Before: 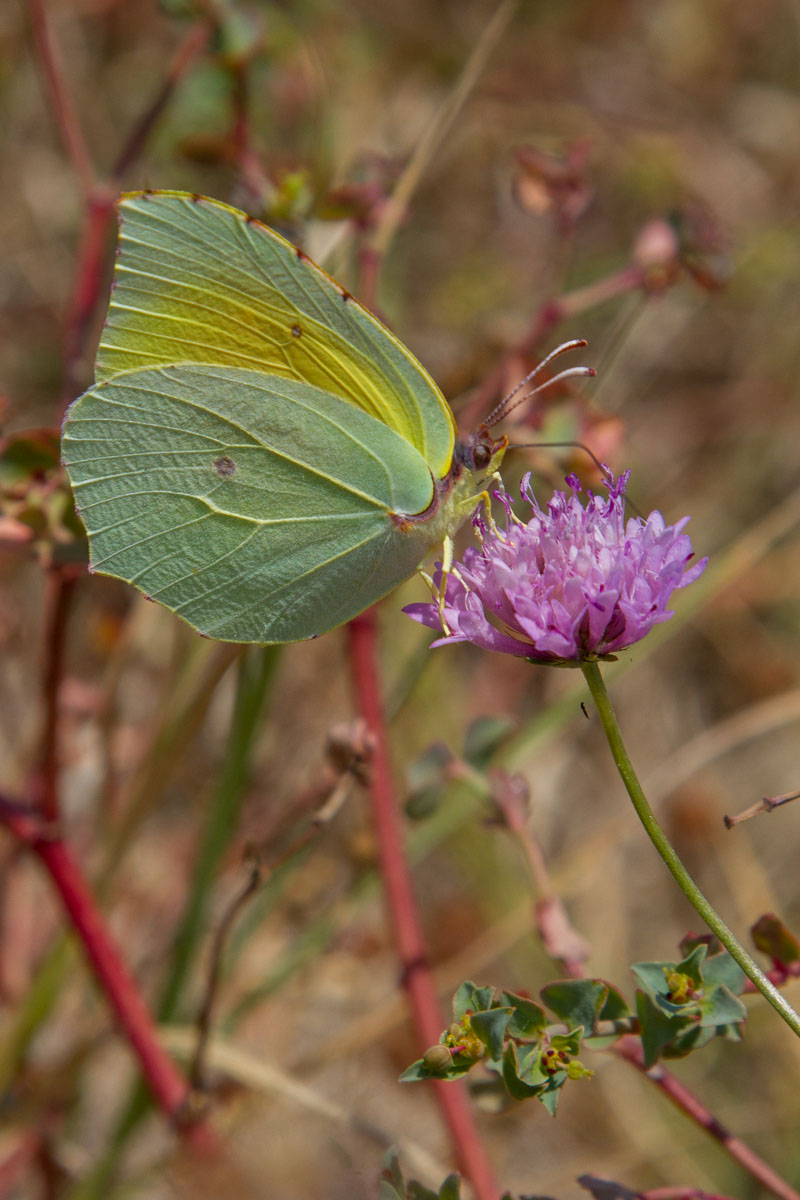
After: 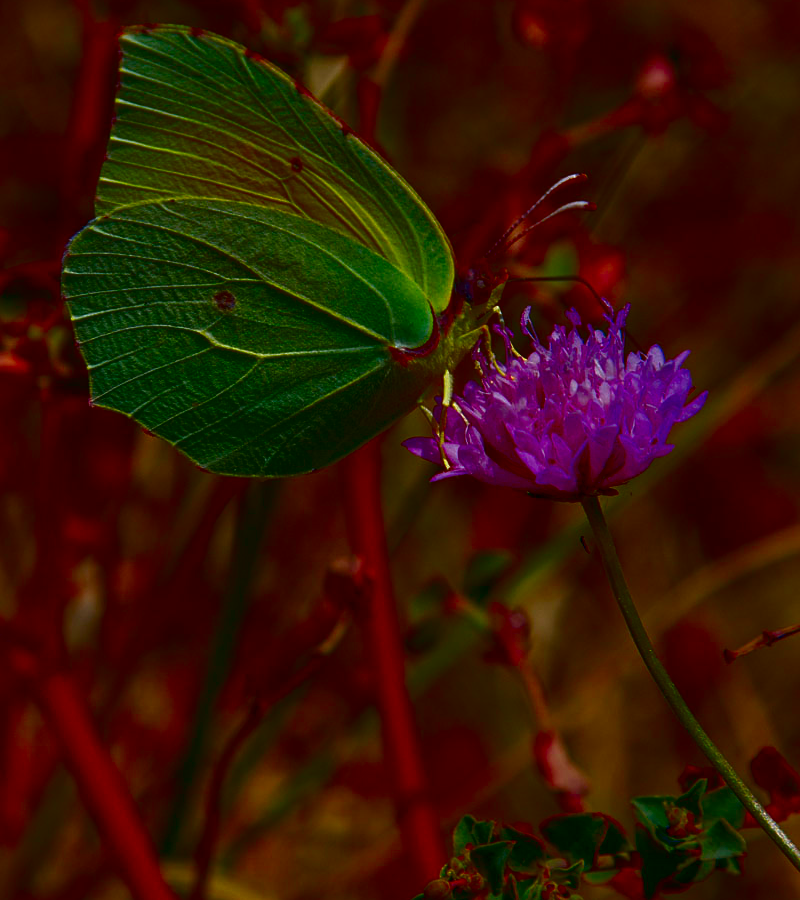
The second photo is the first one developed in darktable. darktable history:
crop: top 13.843%, bottom 11.085%
sharpen: amount 0.203
color correction: highlights a* 0.072, highlights b* -0.828
contrast brightness saturation: brightness -0.987, saturation 0.994
shadows and highlights: radius 125.88, shadows 21.28, highlights -21.7, low approximation 0.01
